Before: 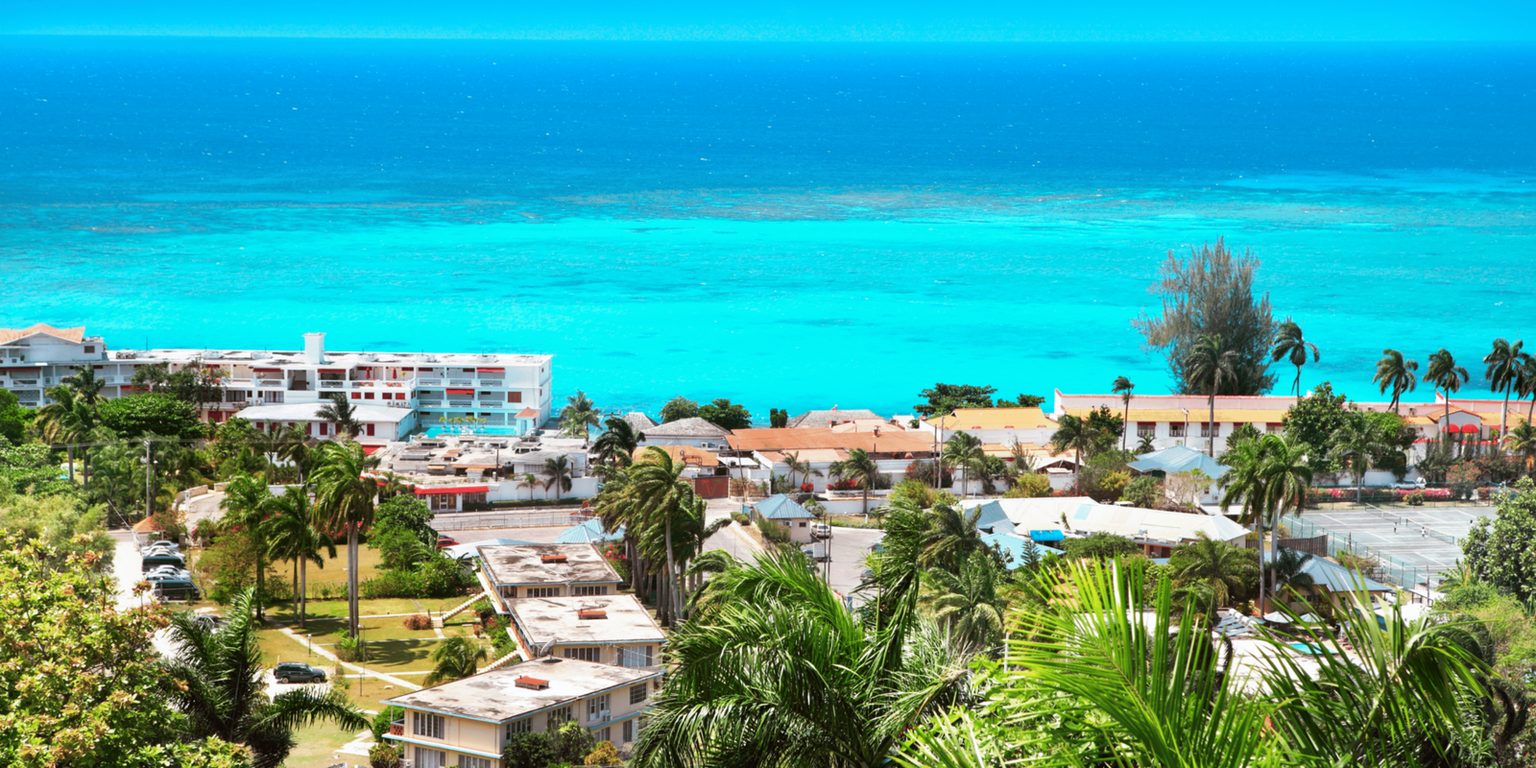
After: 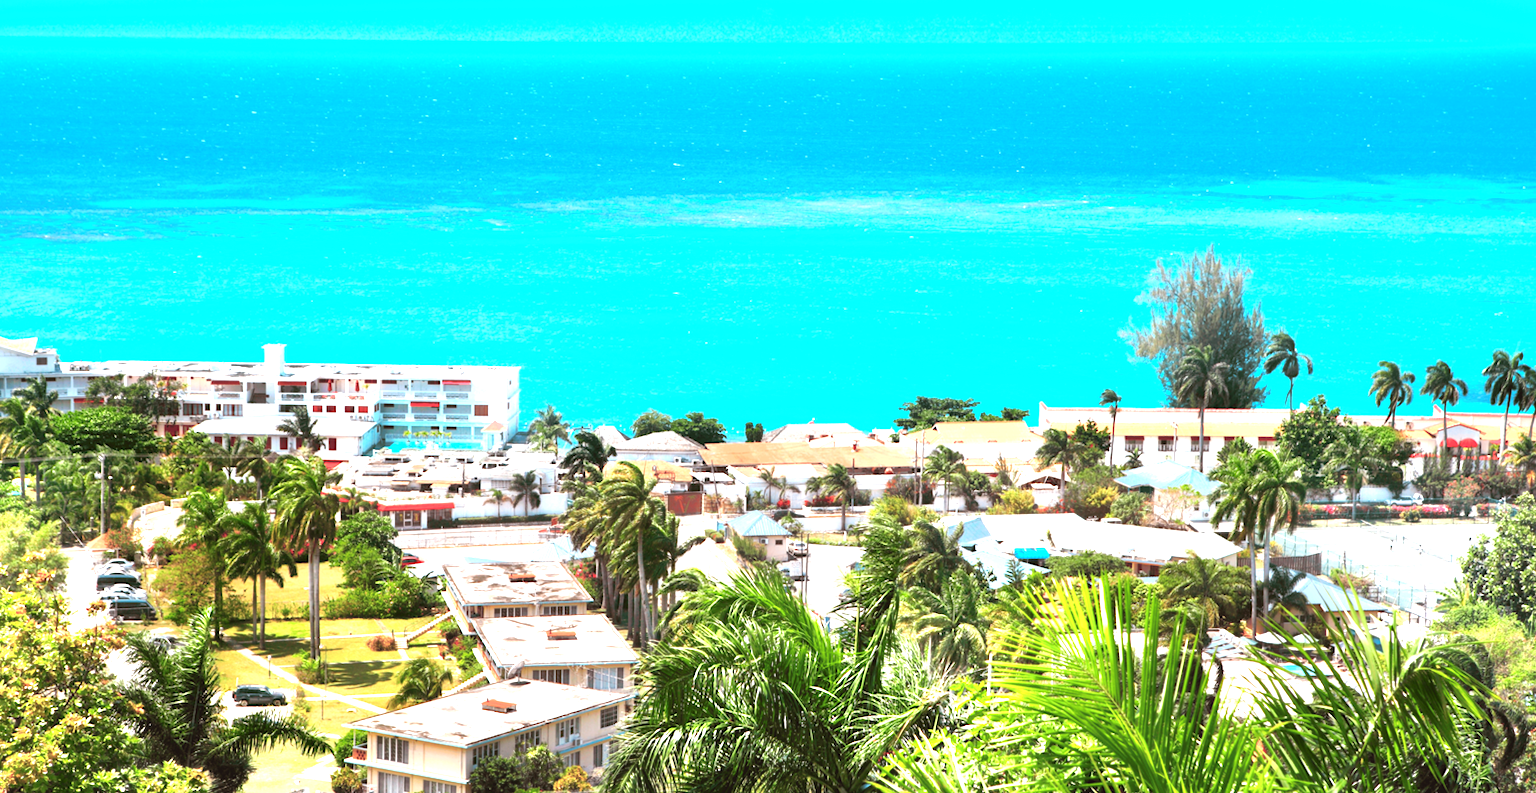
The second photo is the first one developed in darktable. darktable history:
exposure: black level correction 0, exposure 1.1 EV, compensate exposure bias true, compensate highlight preservation false
crop and rotate: left 3.238%
tone equalizer: -7 EV 0.18 EV, -6 EV 0.12 EV, -5 EV 0.08 EV, -4 EV 0.04 EV, -2 EV -0.02 EV, -1 EV -0.04 EV, +0 EV -0.06 EV, luminance estimator HSV value / RGB max
